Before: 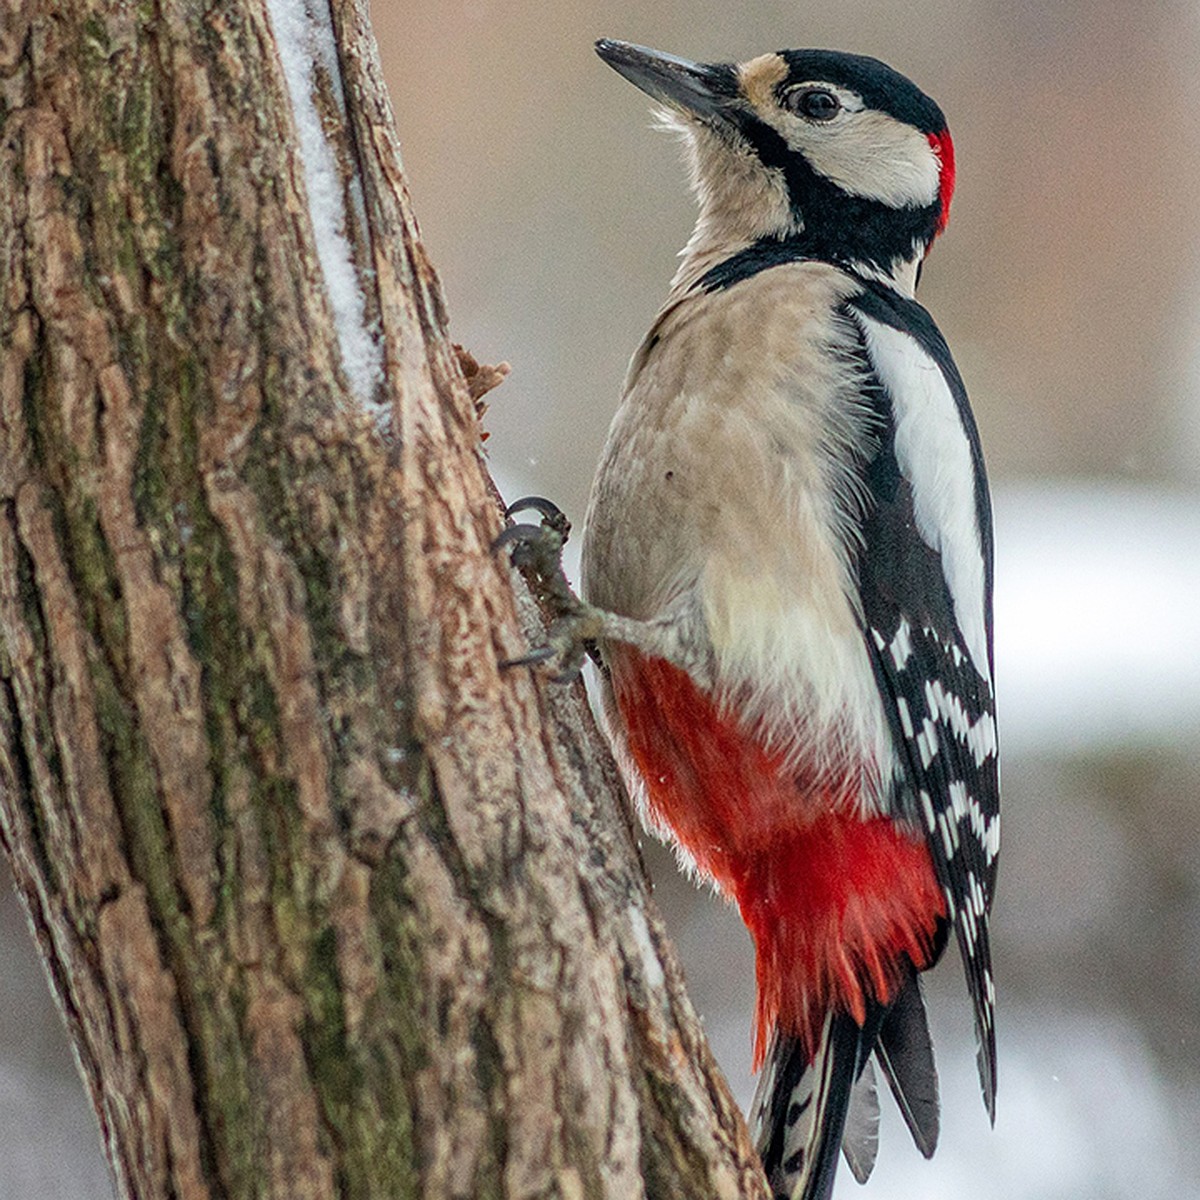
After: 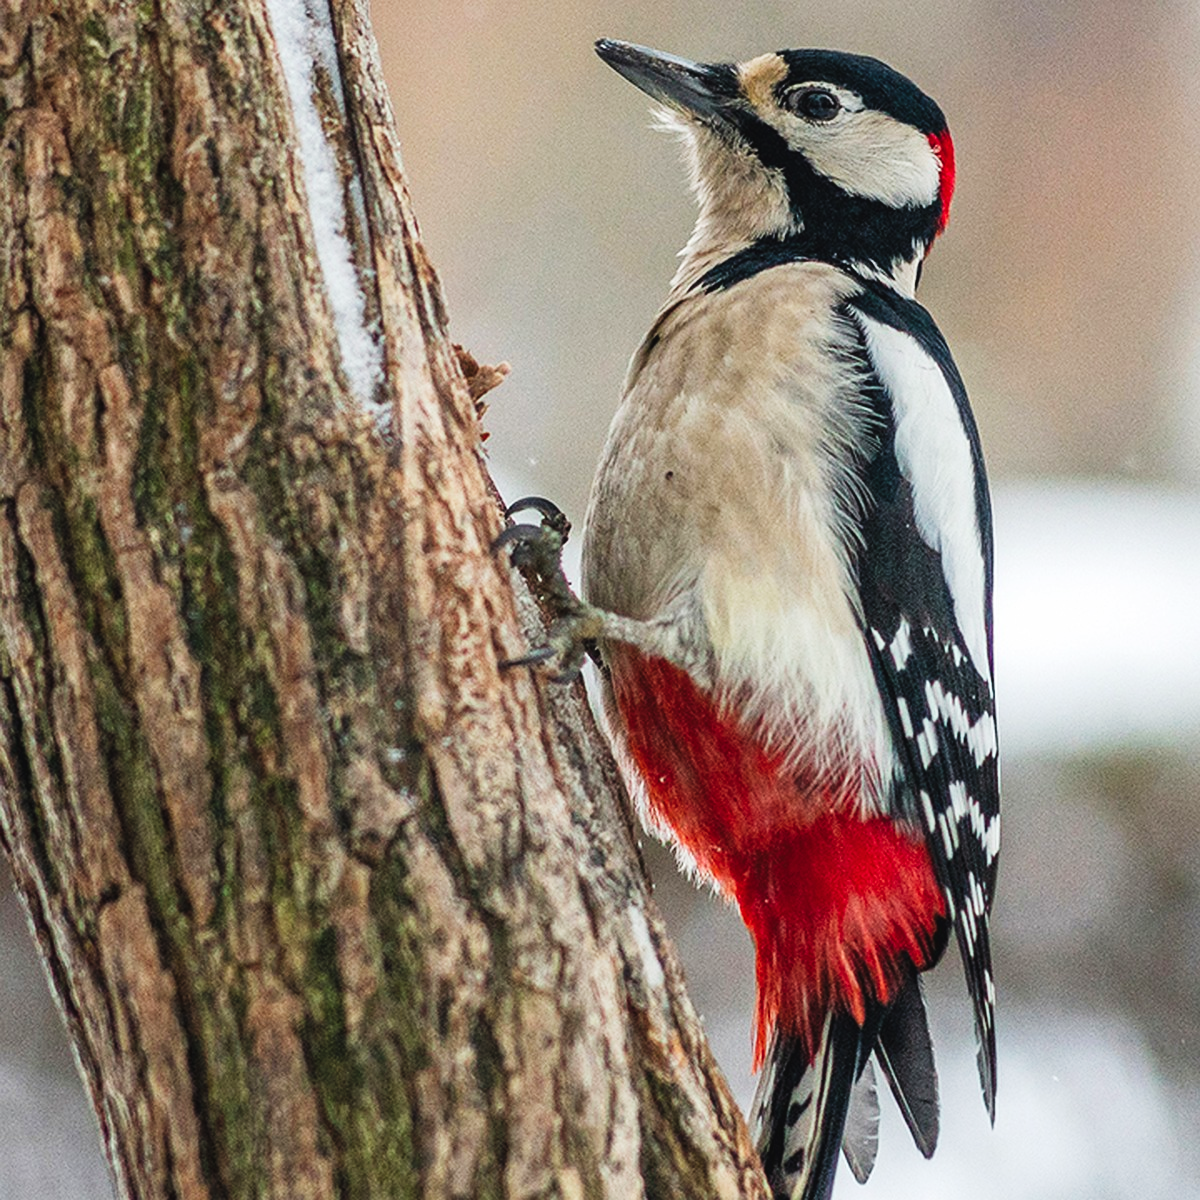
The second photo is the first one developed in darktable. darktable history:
tone curve: curves: ch0 [(0, 0.032) (0.181, 0.156) (0.751, 0.829) (1, 1)], preserve colors none
